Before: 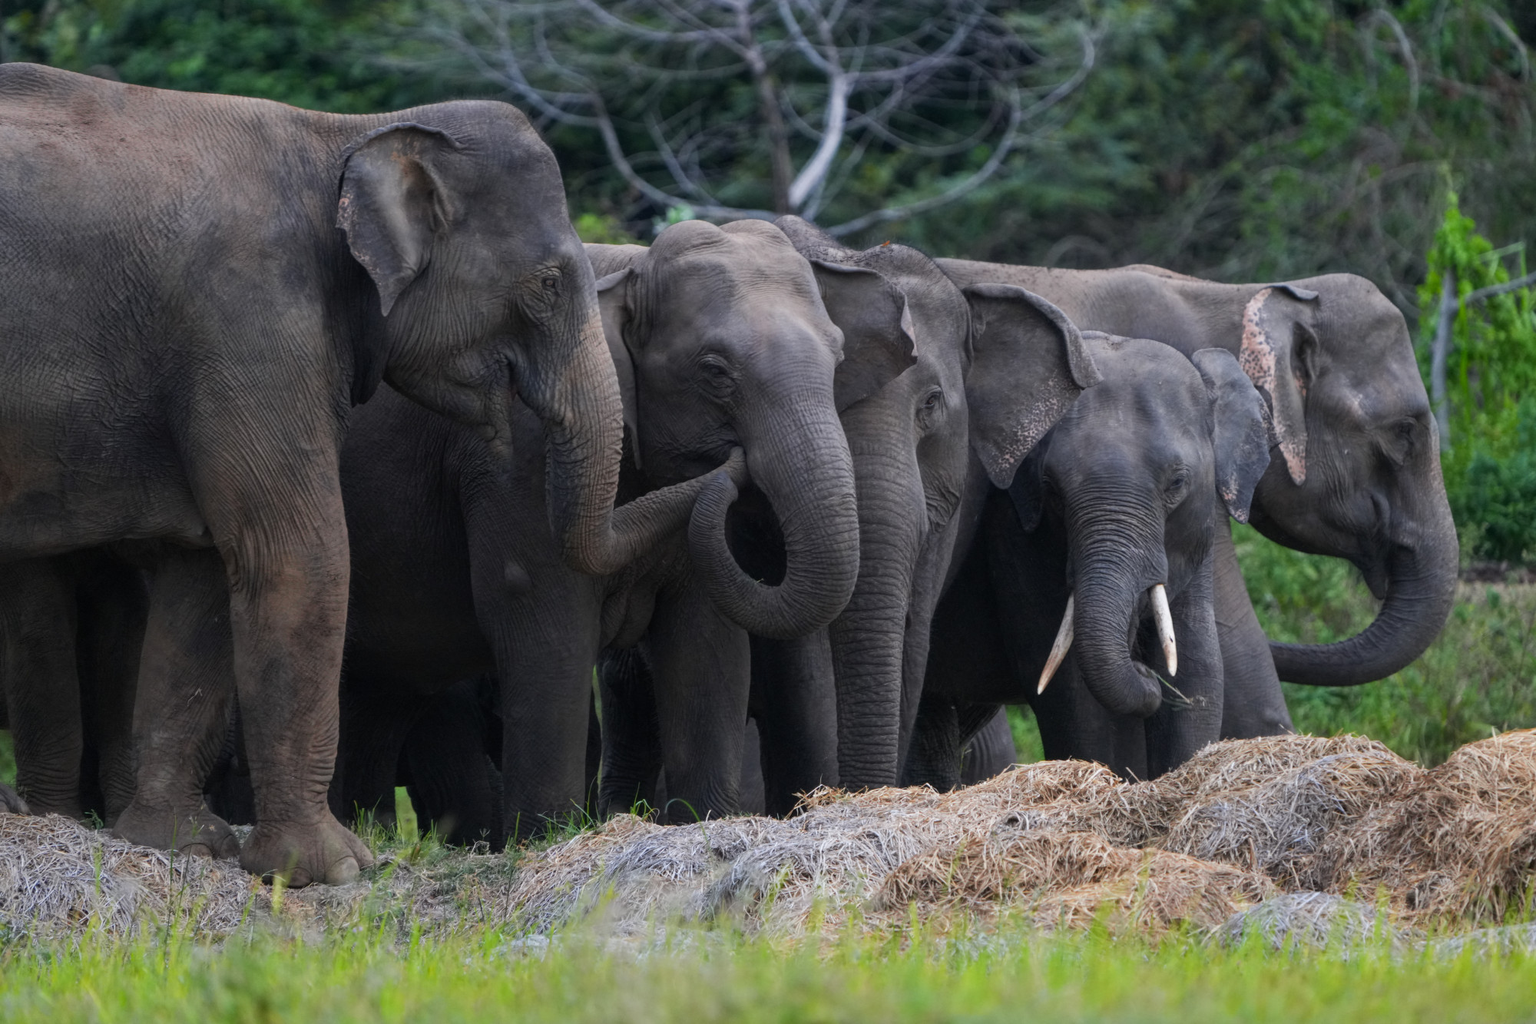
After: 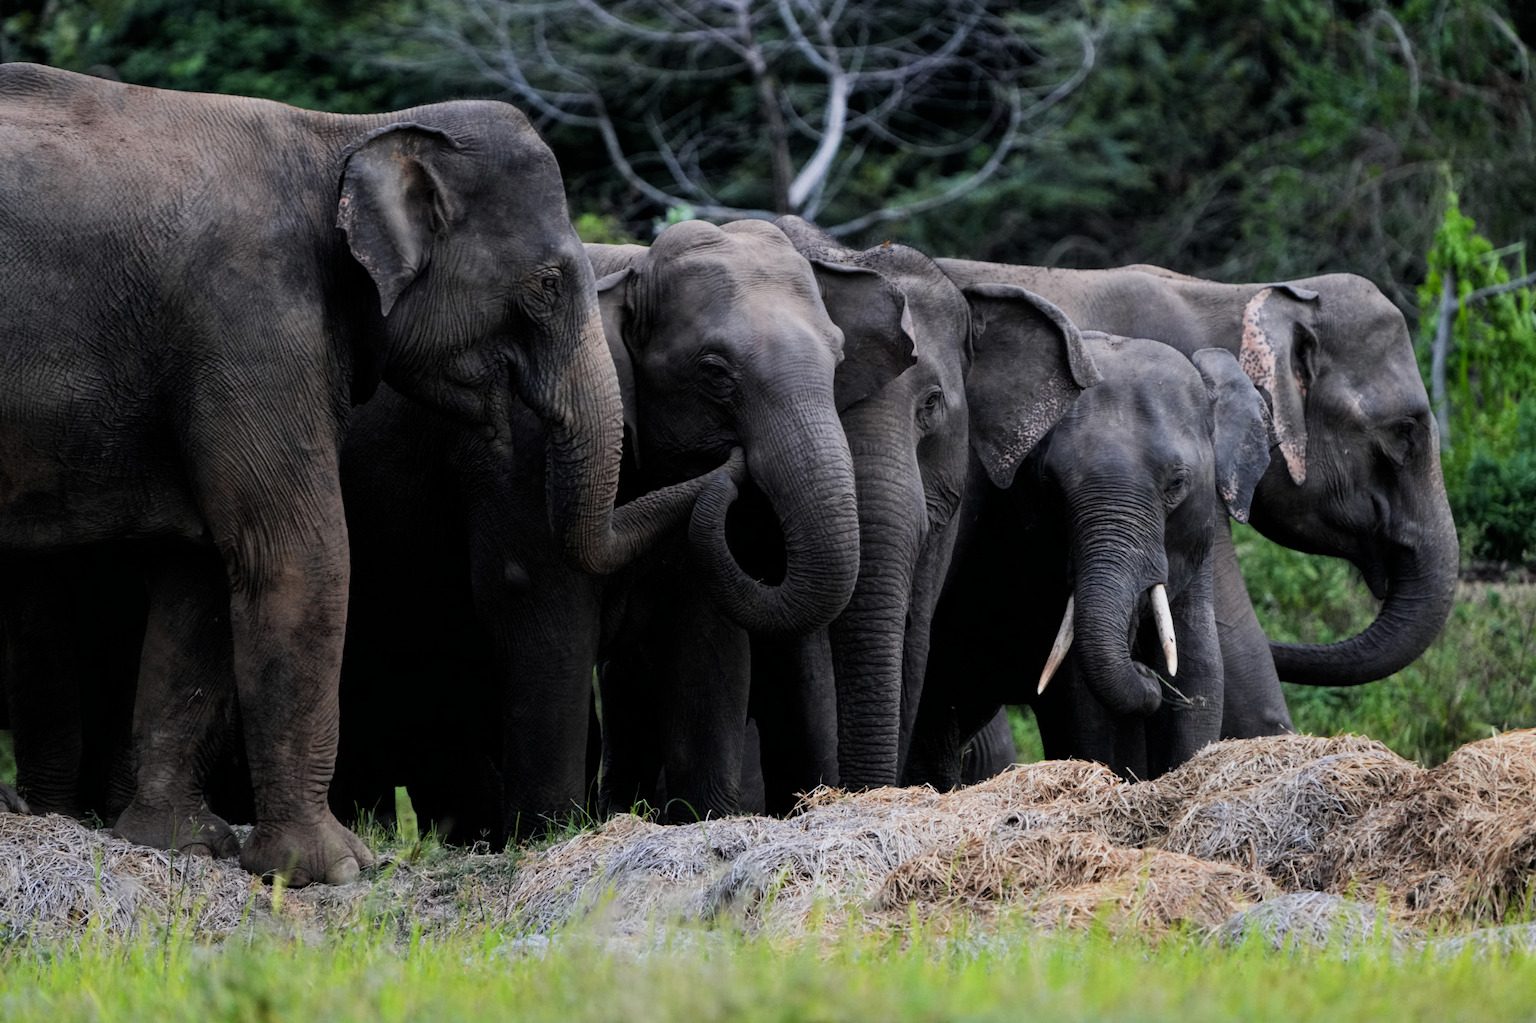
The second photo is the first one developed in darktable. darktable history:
white balance: emerald 1
filmic rgb: black relative exposure -16 EV, white relative exposure 6.29 EV, hardness 5.1, contrast 1.35
